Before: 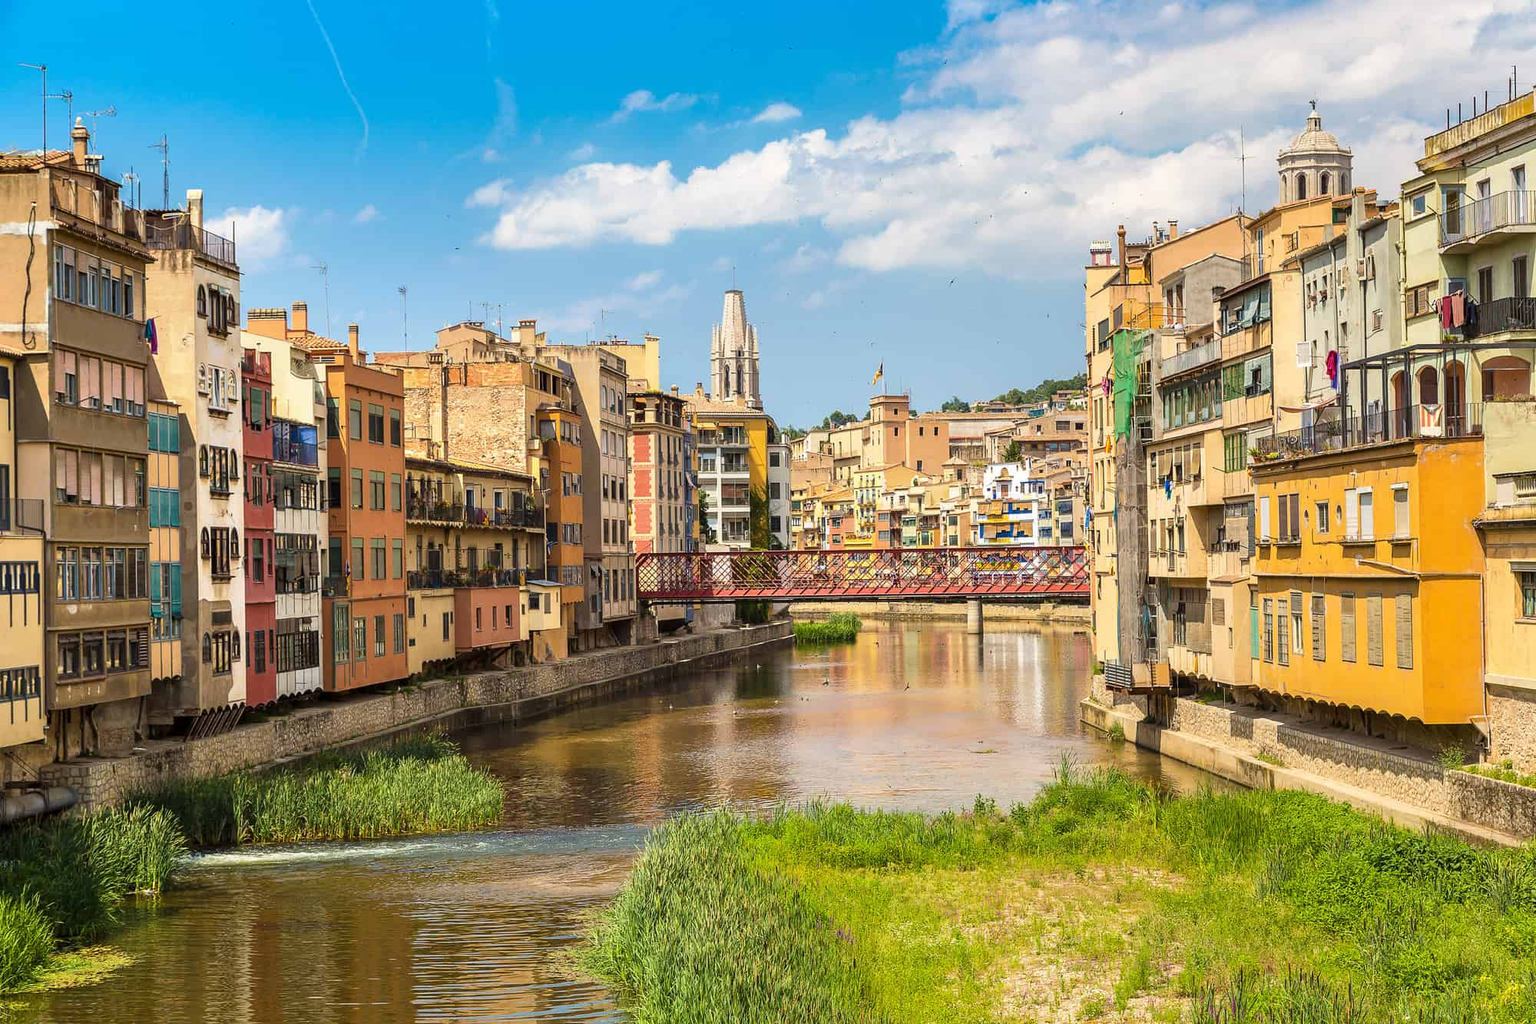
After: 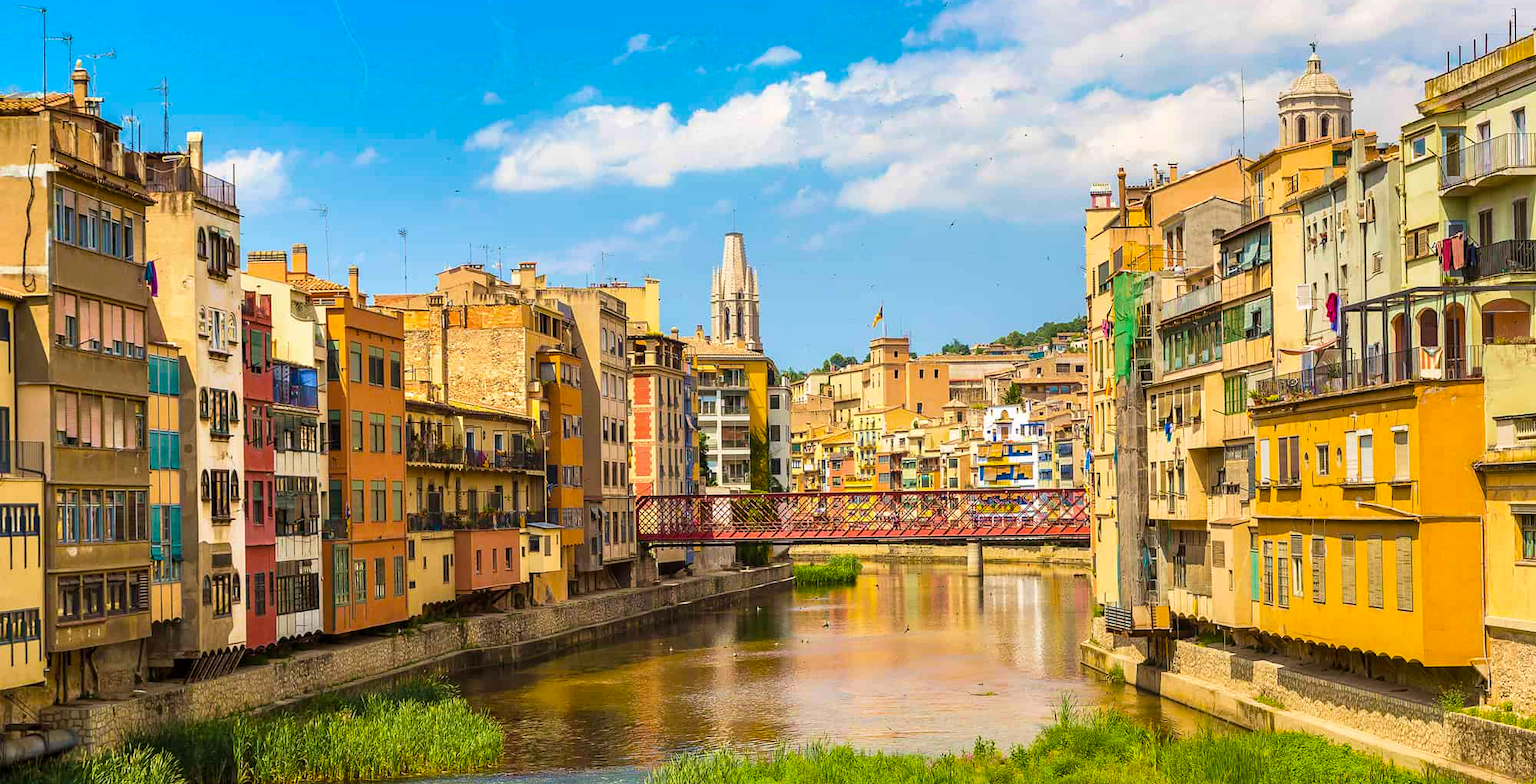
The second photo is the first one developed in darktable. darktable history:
velvia: on, module defaults
color balance rgb: perceptual saturation grading › global saturation 25%, global vibrance 20%
crop: top 5.667%, bottom 17.637%
